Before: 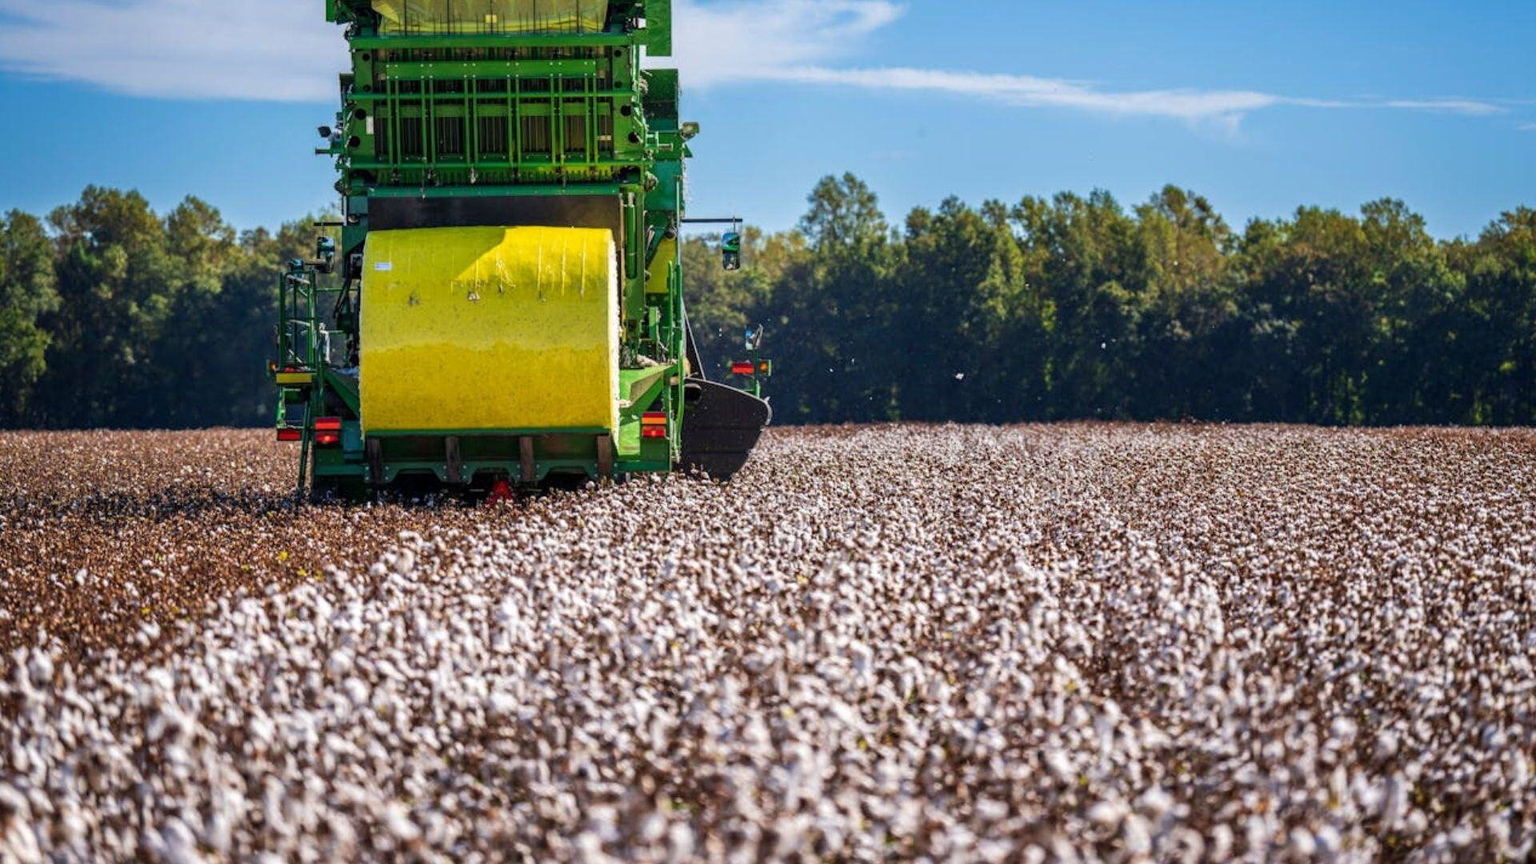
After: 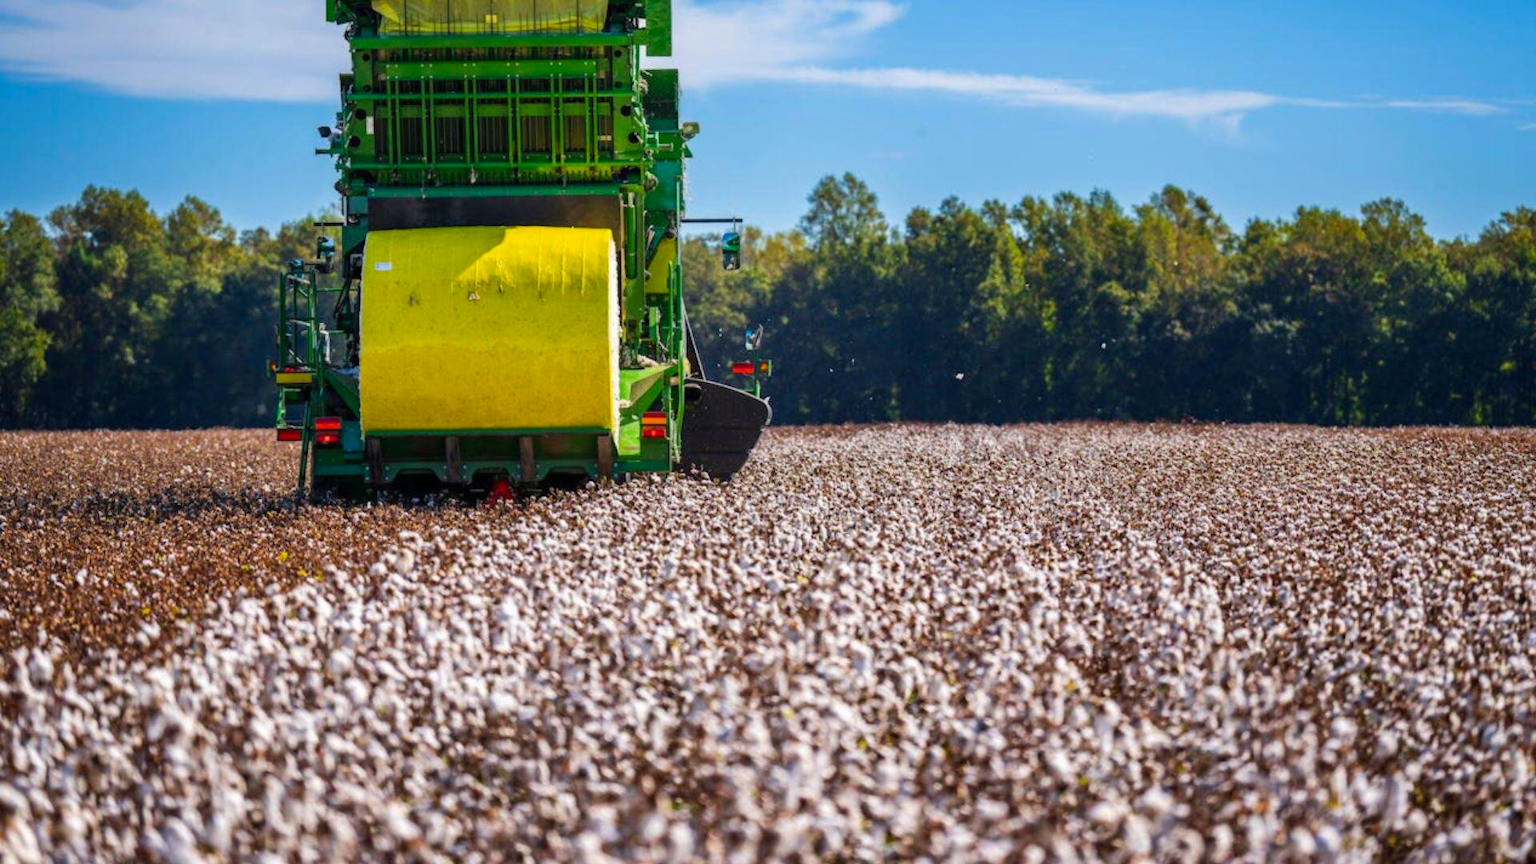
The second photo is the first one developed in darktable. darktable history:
contrast equalizer: octaves 7, y [[0.5 ×4, 0.467, 0.376], [0.5 ×6], [0.5 ×6], [0 ×6], [0 ×6]]
color balance rgb: perceptual saturation grading › global saturation 19.369%
